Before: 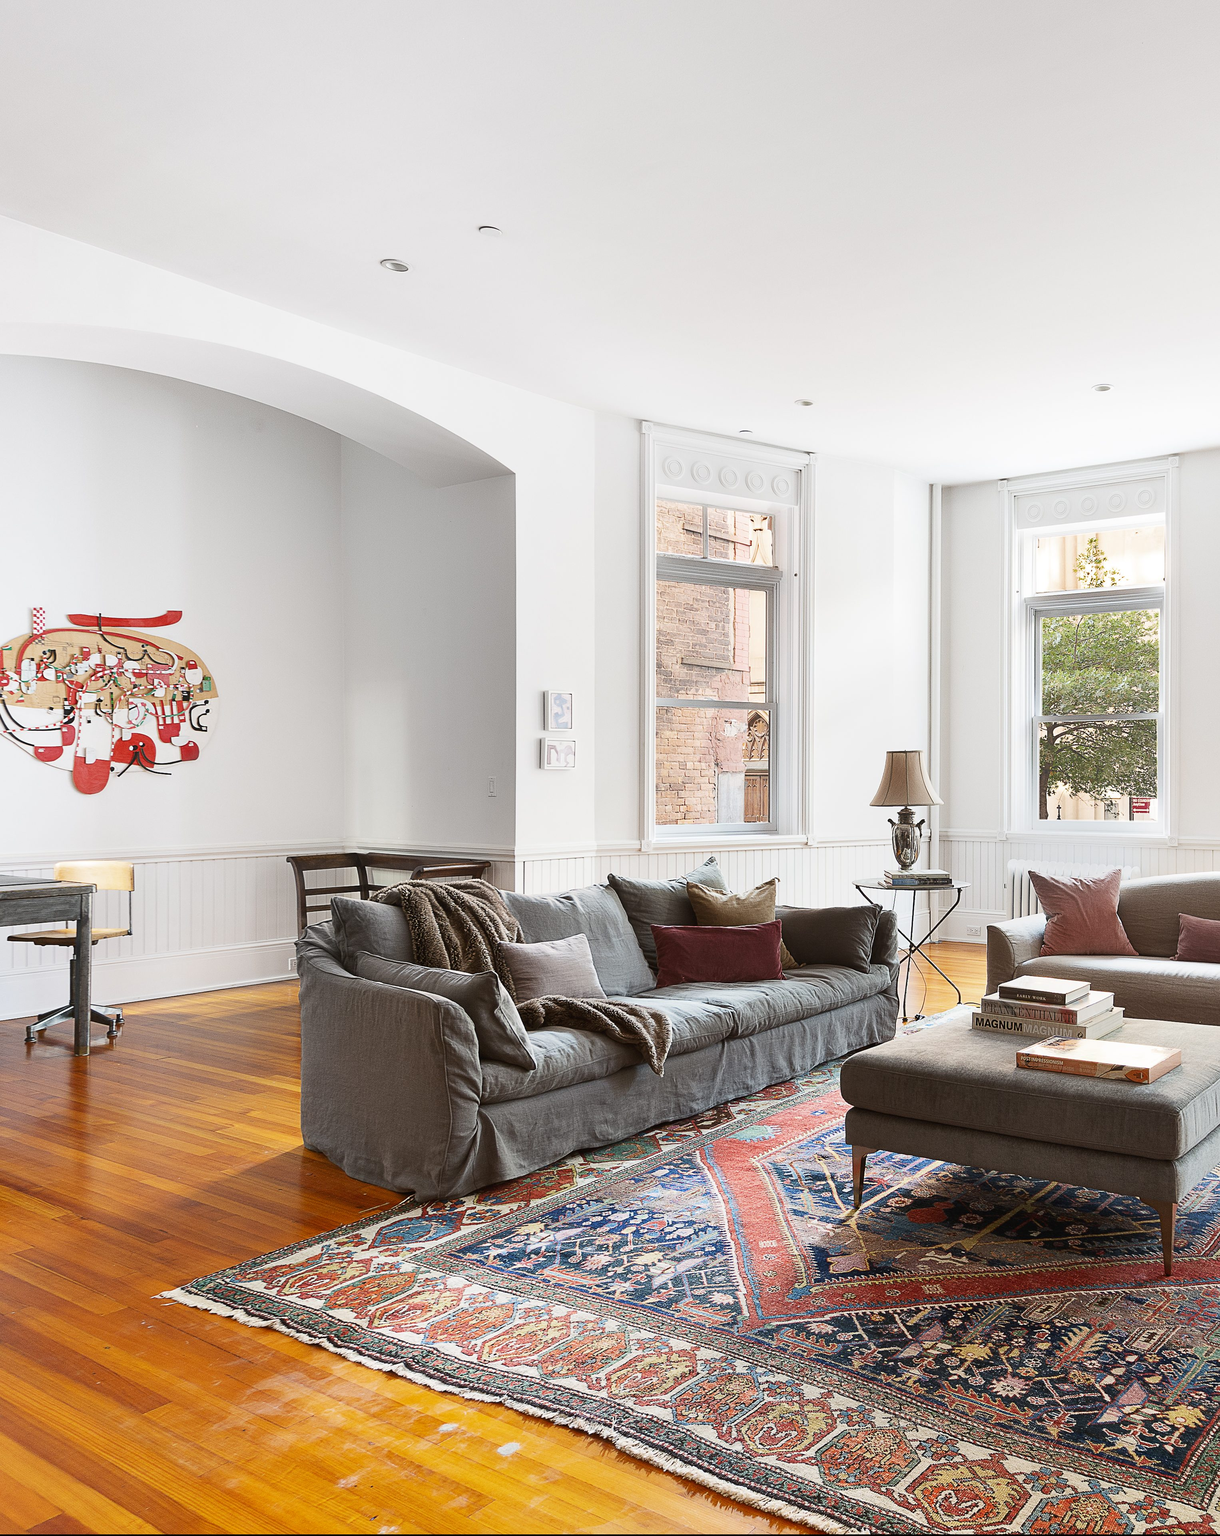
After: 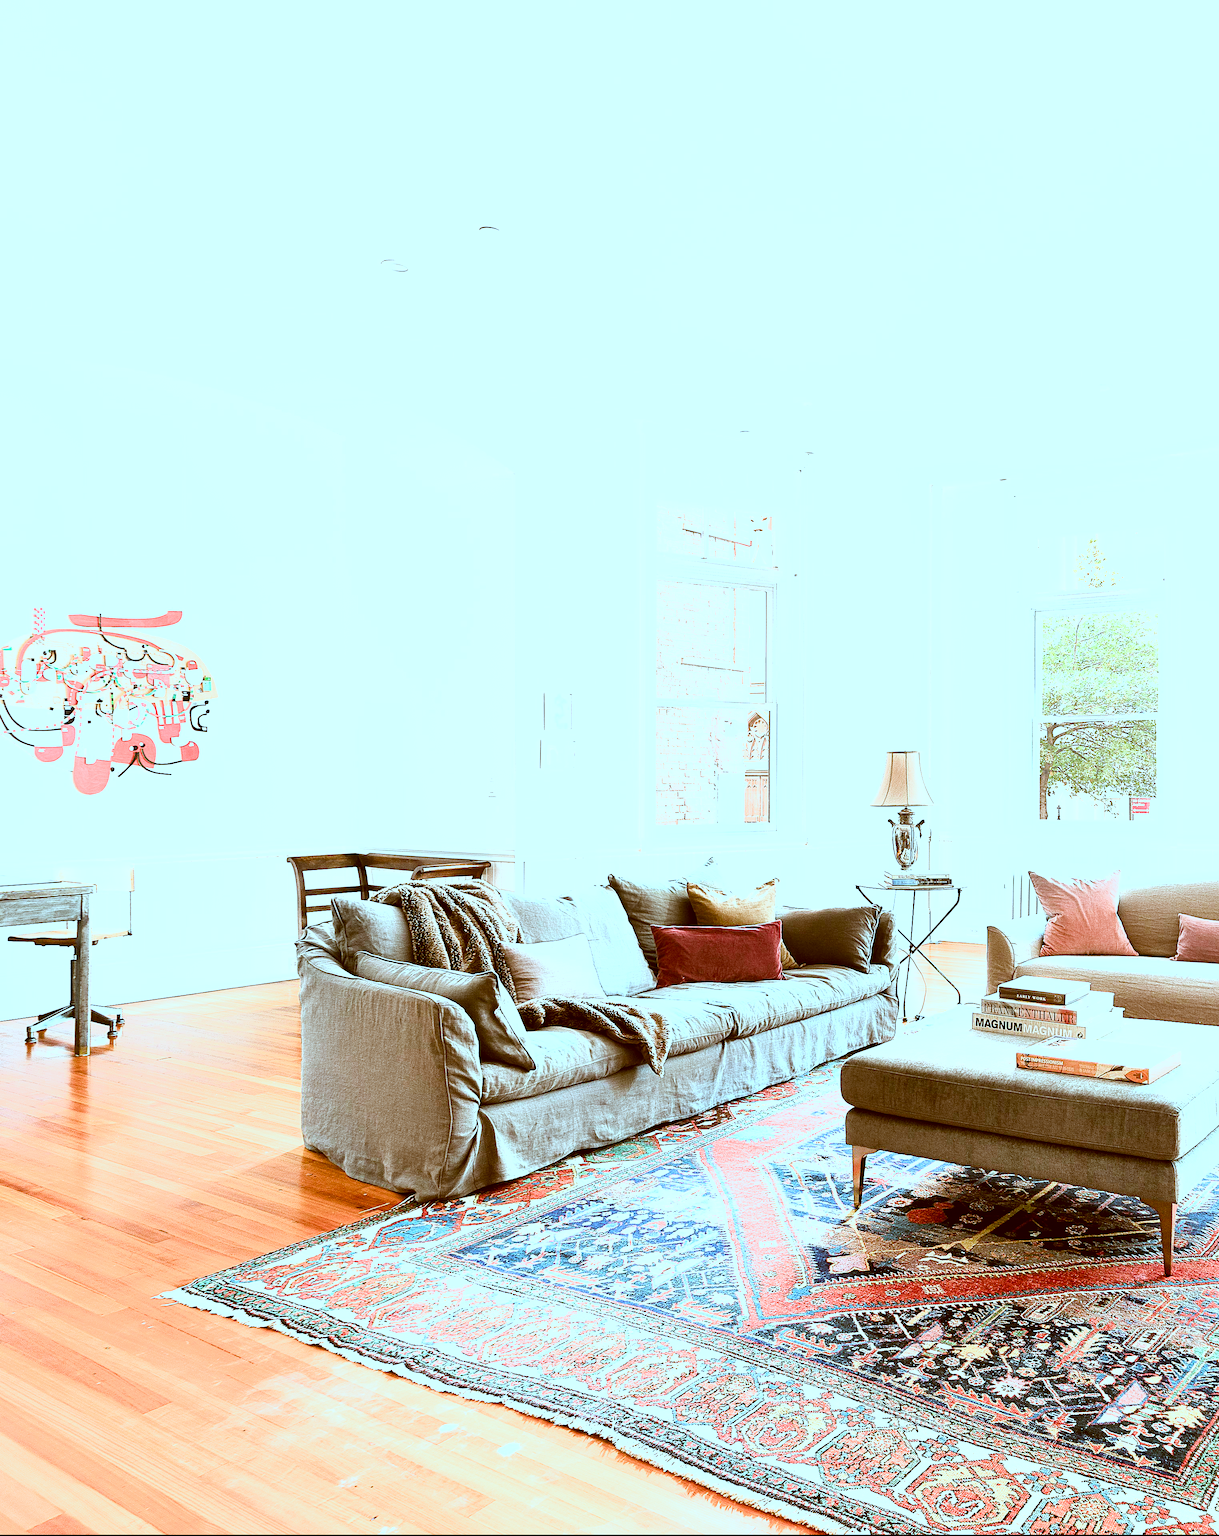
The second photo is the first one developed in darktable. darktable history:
filmic rgb: black relative exposure -16 EV, white relative exposure 6.29 EV, hardness 5.02, contrast 1.342, color science v4 (2020)
exposure: black level correction 0.001, exposure 1.735 EV, compensate highlight preservation false
color balance rgb: perceptual saturation grading › global saturation 20%, perceptual saturation grading › highlights -25.083%, perceptual saturation grading › shadows 49.316%, perceptual brilliance grading › highlights 12.869%, perceptual brilliance grading › mid-tones 7.888%, perceptual brilliance grading › shadows -17.596%, global vibrance 9.478%
color correction: highlights a* -14.39, highlights b* -16.58, shadows a* 10.2, shadows b* 29.41
